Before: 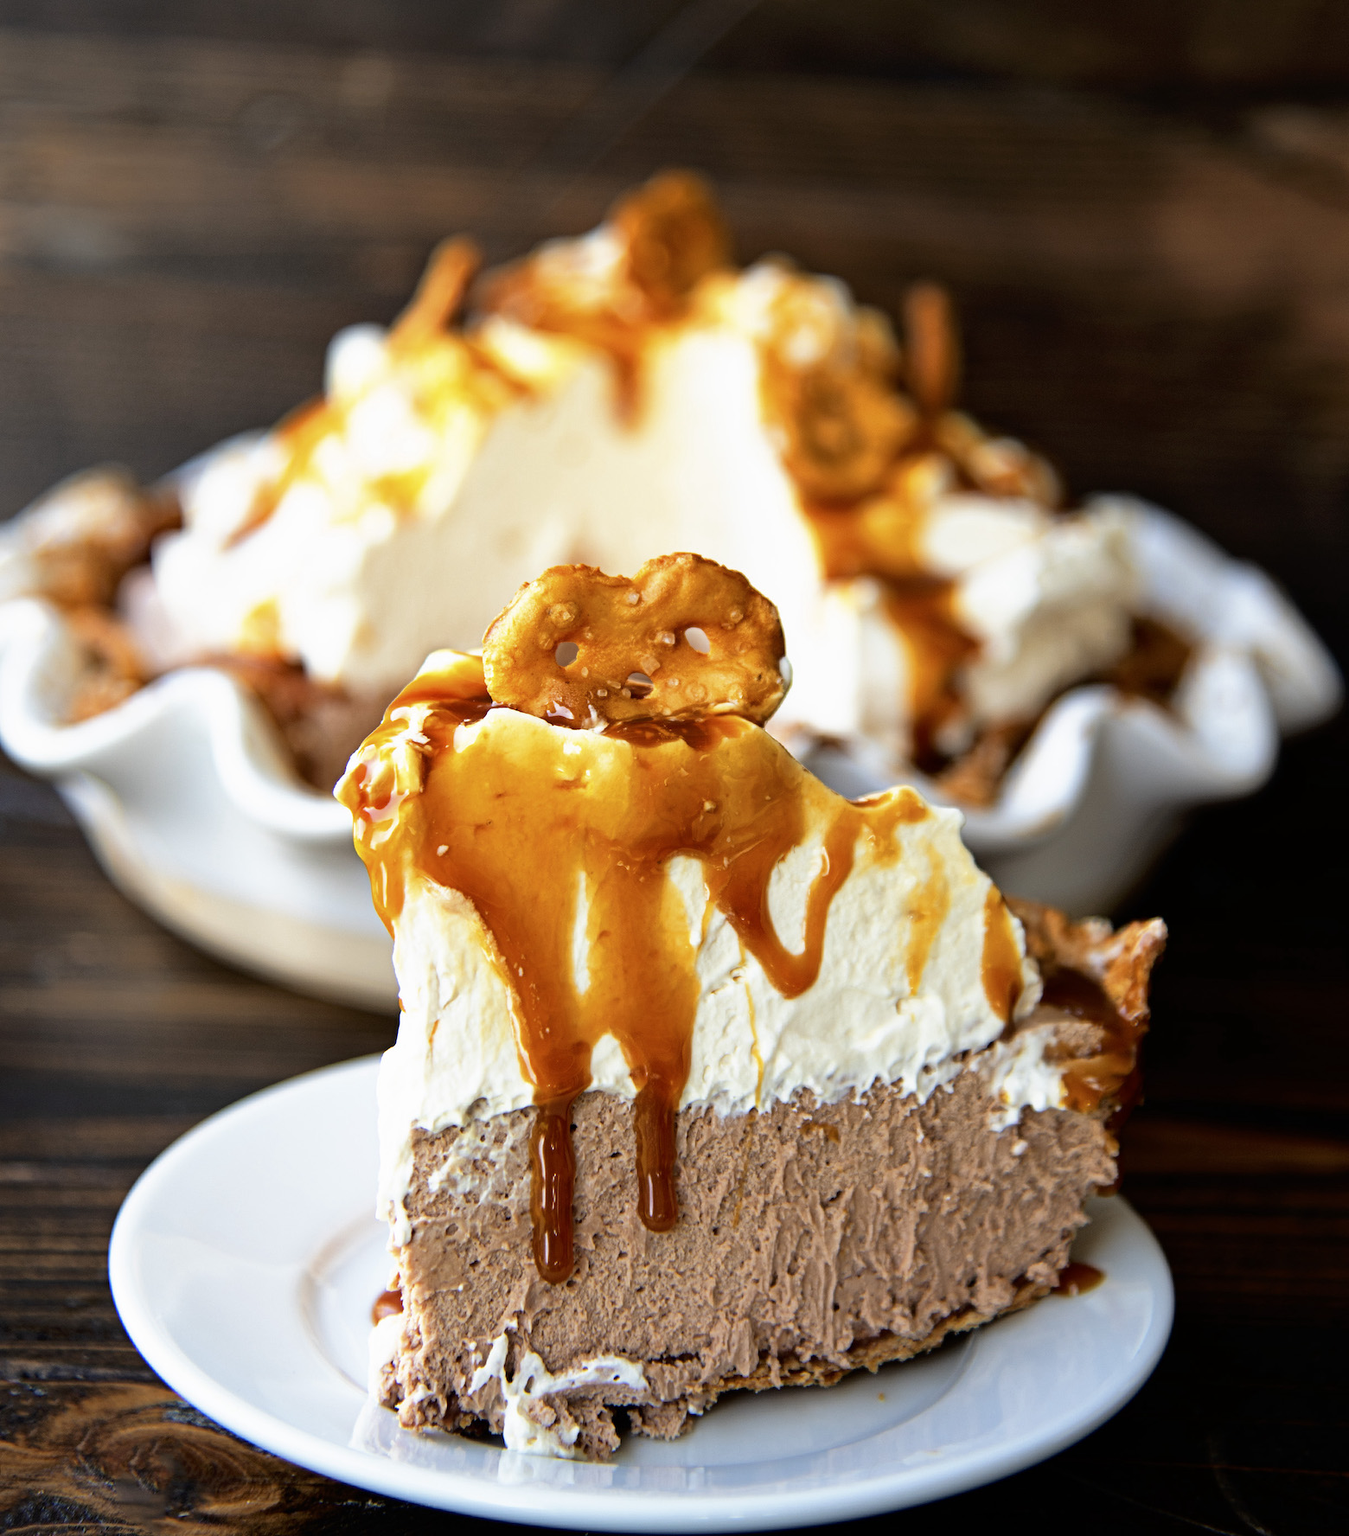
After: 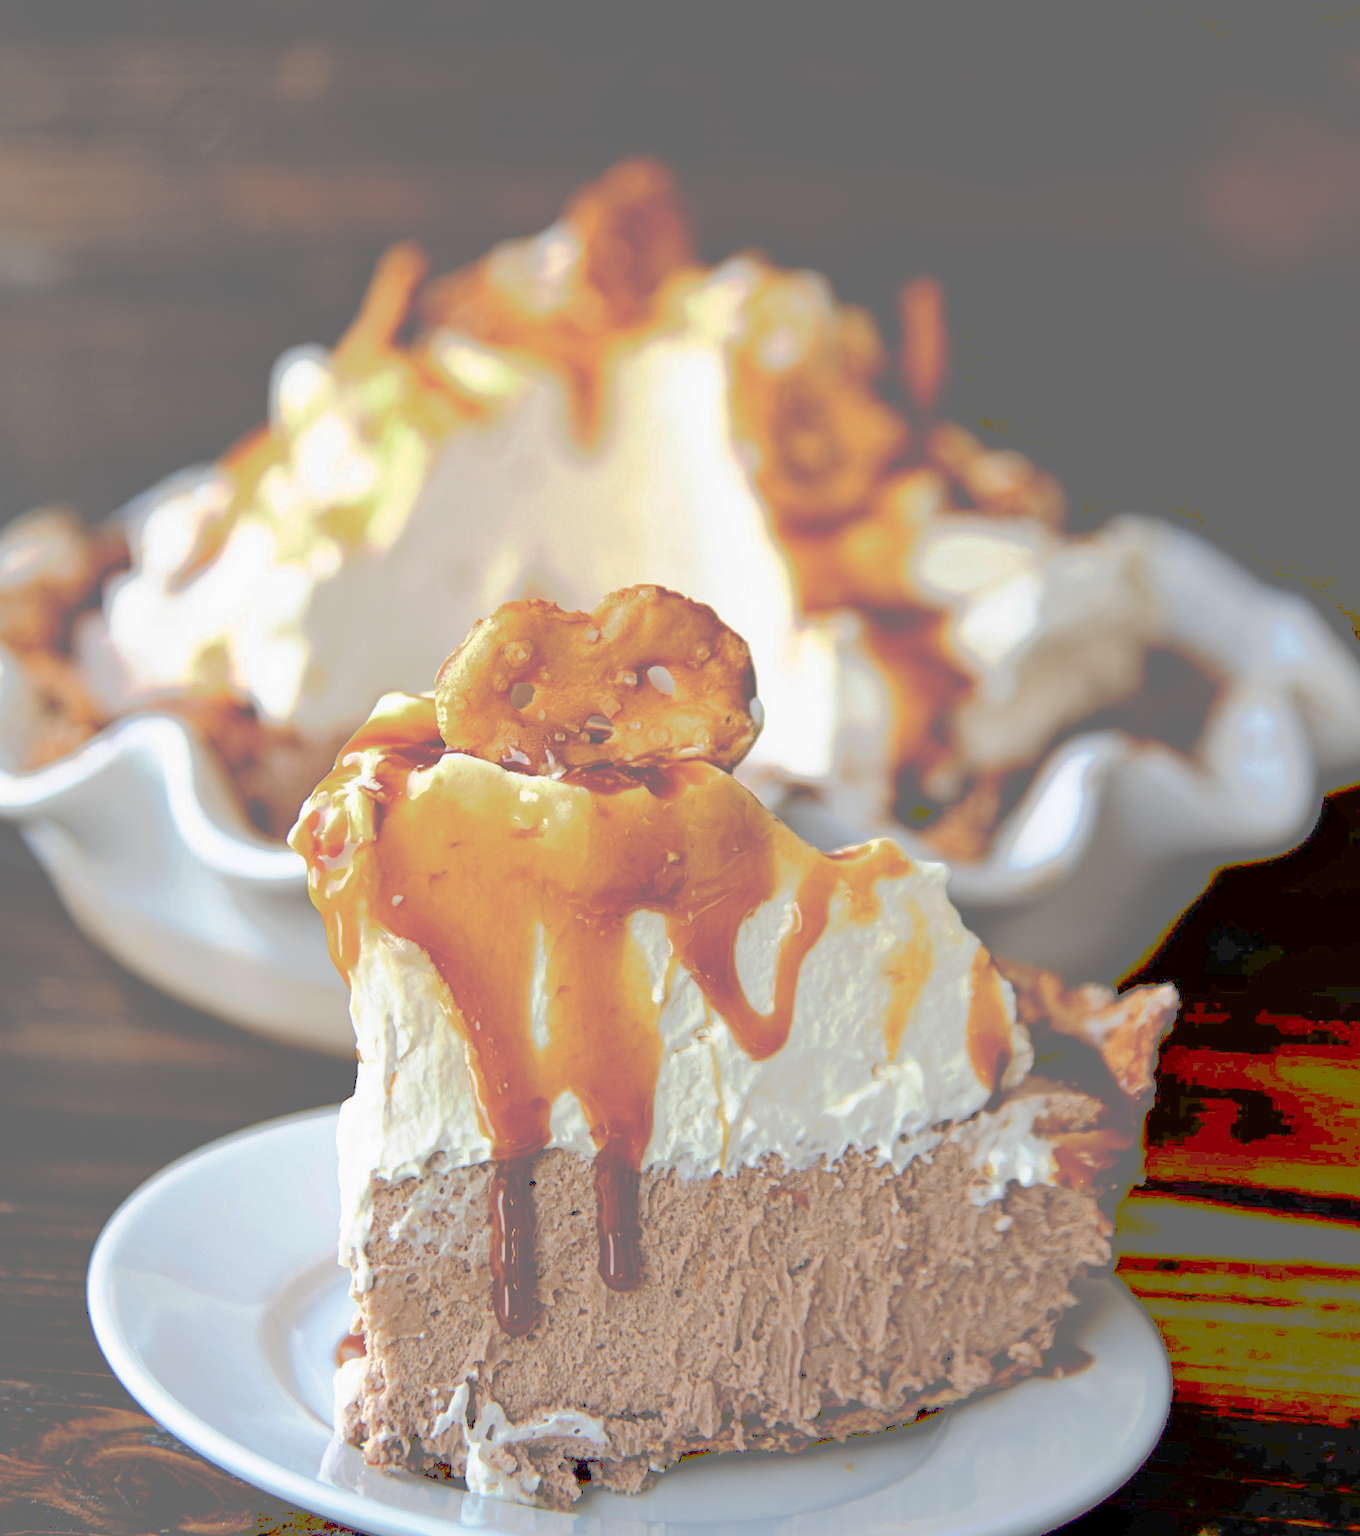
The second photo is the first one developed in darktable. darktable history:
rotate and perspective: rotation 0.062°, lens shift (vertical) 0.115, lens shift (horizontal) -0.133, crop left 0.047, crop right 0.94, crop top 0.061, crop bottom 0.94
tone curve: curves: ch0 [(0, 0) (0.003, 0.439) (0.011, 0.439) (0.025, 0.439) (0.044, 0.439) (0.069, 0.439) (0.1, 0.439) (0.136, 0.44) (0.177, 0.444) (0.224, 0.45) (0.277, 0.462) (0.335, 0.487) (0.399, 0.528) (0.468, 0.577) (0.543, 0.621) (0.623, 0.669) (0.709, 0.715) (0.801, 0.764) (0.898, 0.804) (1, 1)], preserve colors none
